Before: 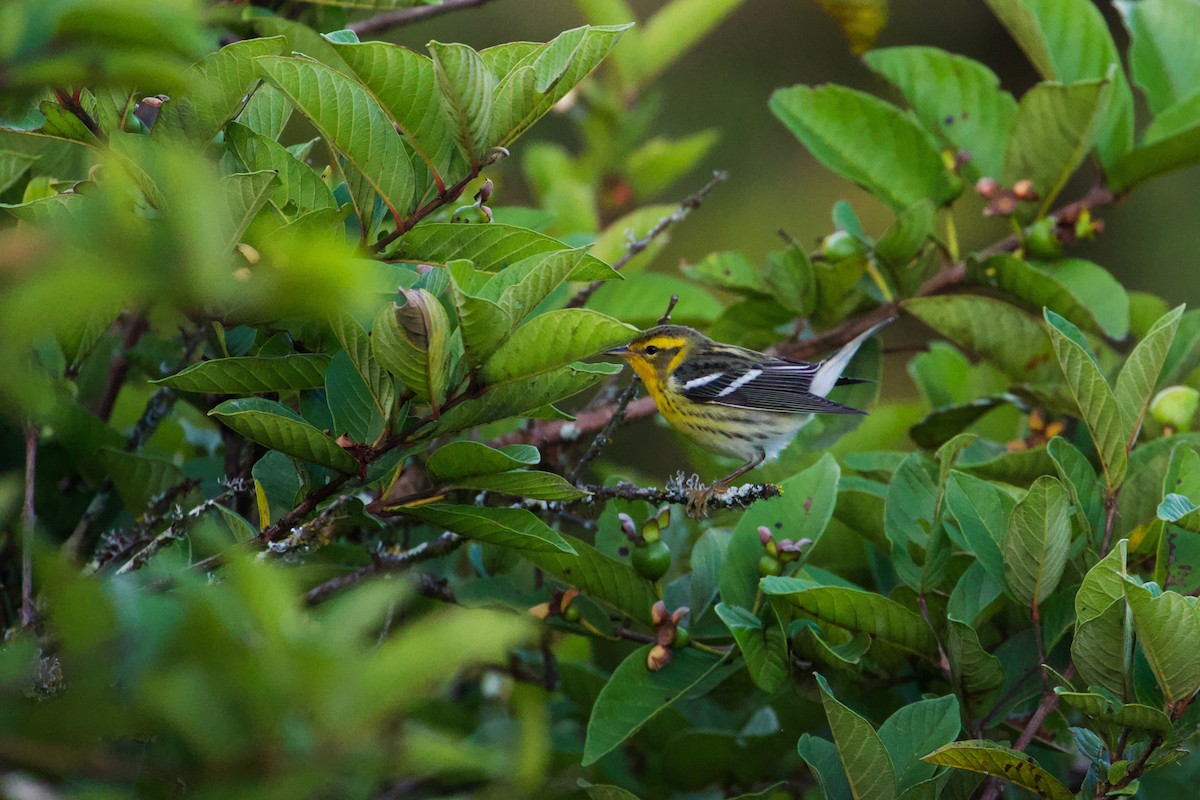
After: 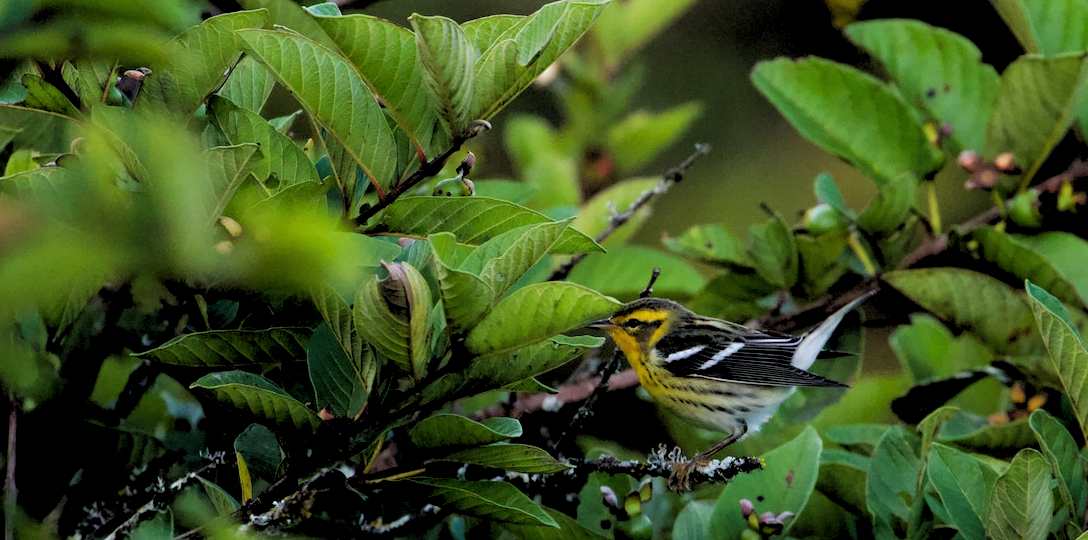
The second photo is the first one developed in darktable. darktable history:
crop: left 1.509%, top 3.452%, right 7.696%, bottom 28.452%
rgb levels: levels [[0.034, 0.472, 0.904], [0, 0.5, 1], [0, 0.5, 1]]
